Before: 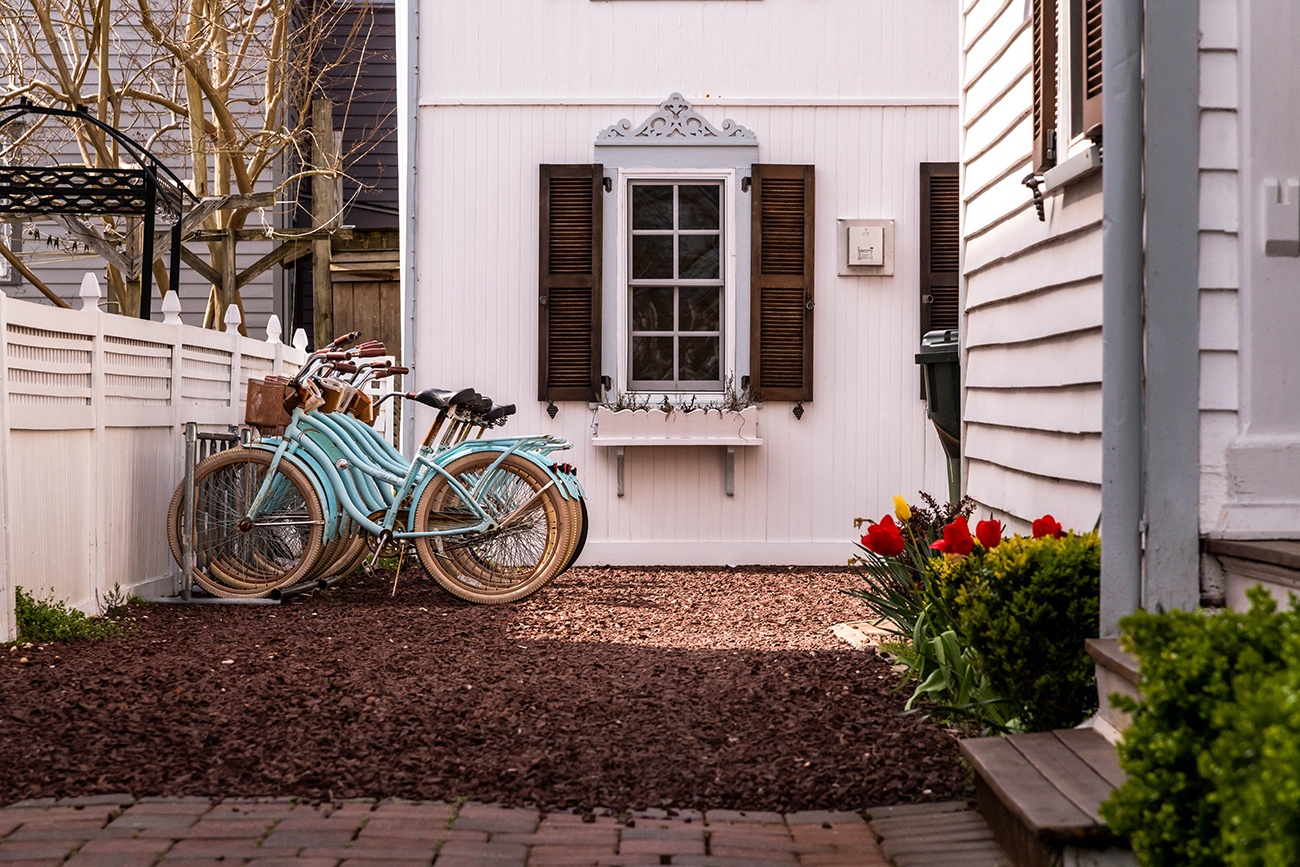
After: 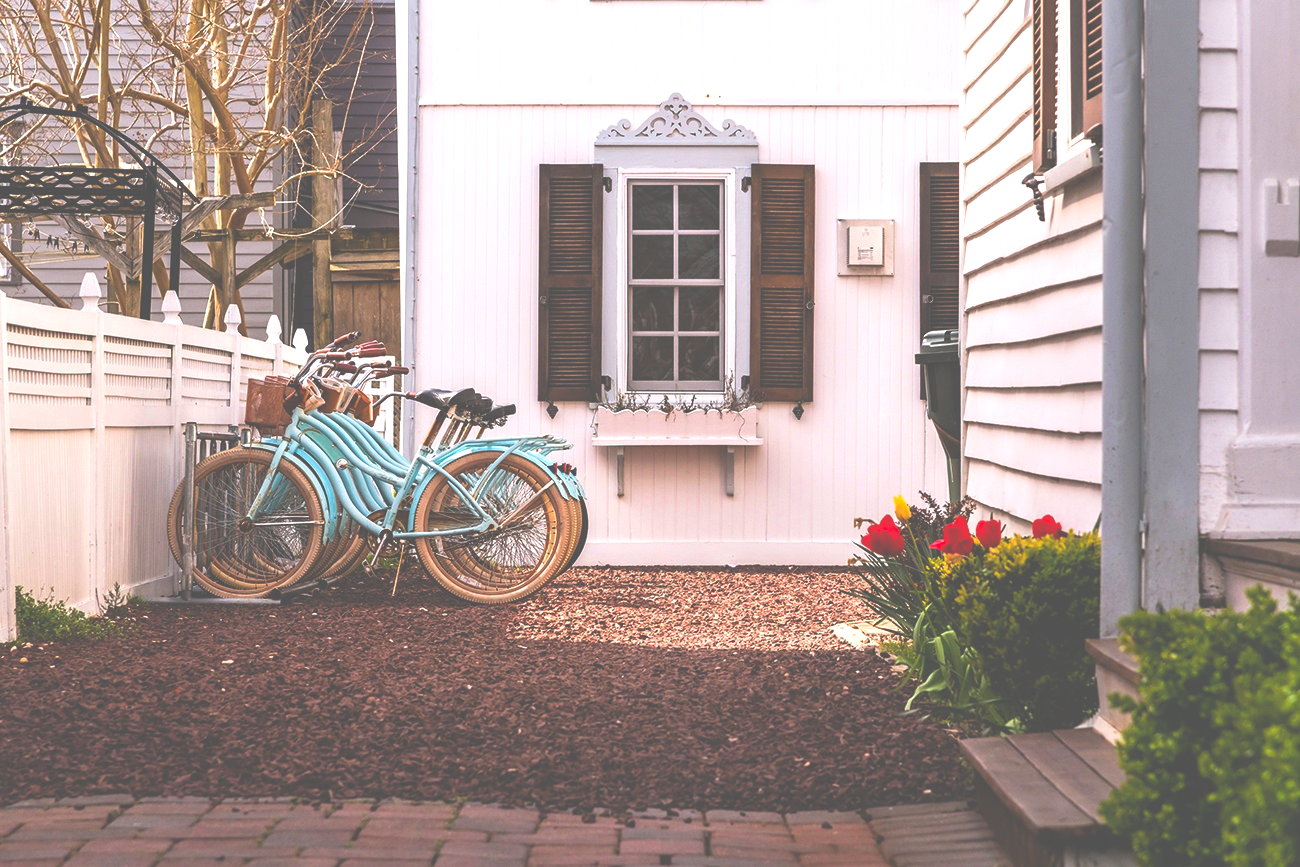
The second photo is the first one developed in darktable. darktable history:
exposure: black level correction -0.071, exposure 0.502 EV, compensate highlight preservation false
contrast brightness saturation: brightness -0.021, saturation 0.343
